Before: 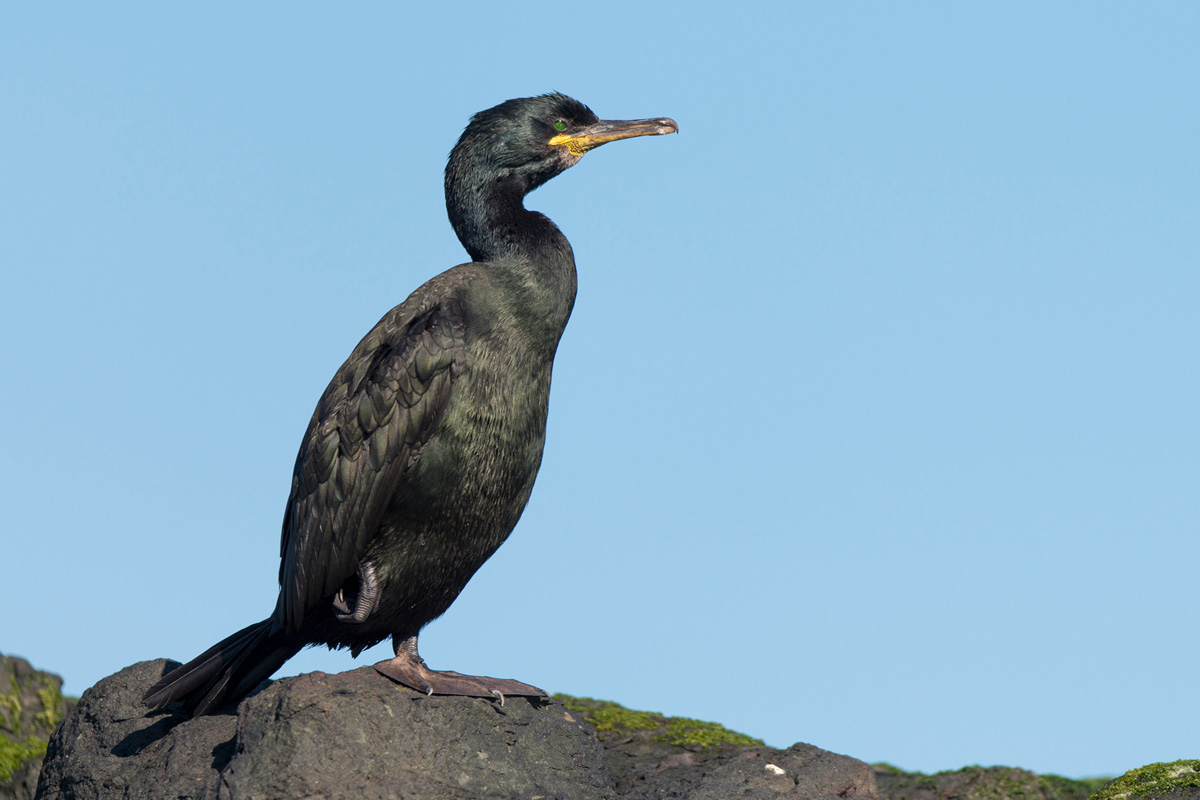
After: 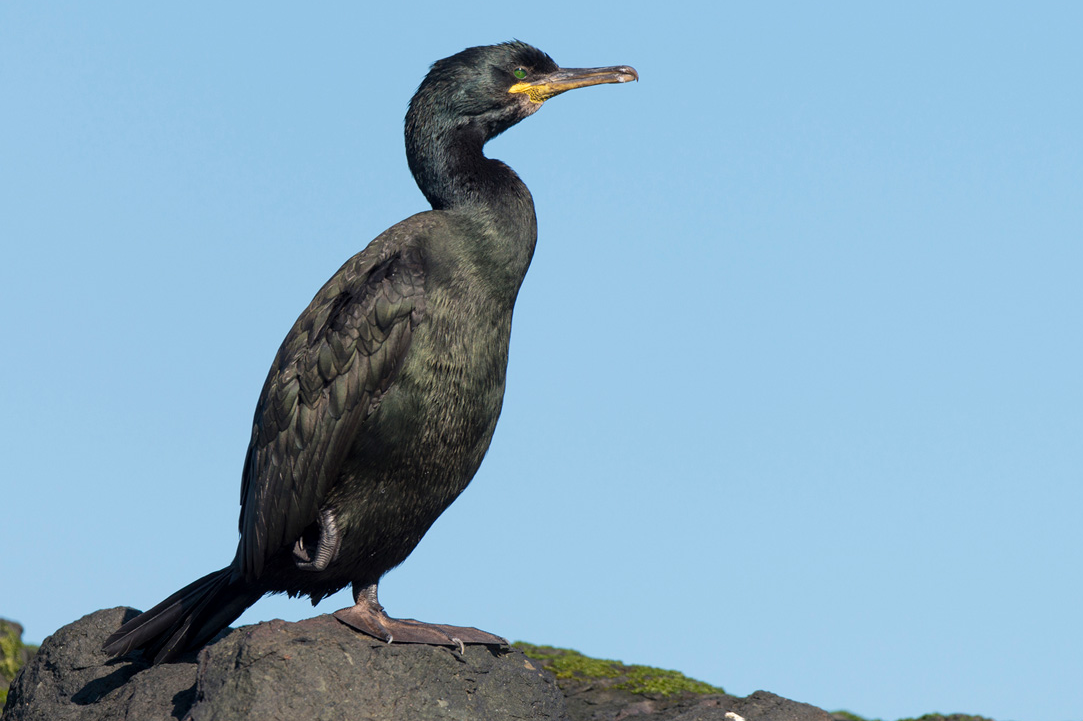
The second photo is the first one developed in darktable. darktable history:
crop: left 3.374%, top 6.515%, right 6.363%, bottom 3.325%
